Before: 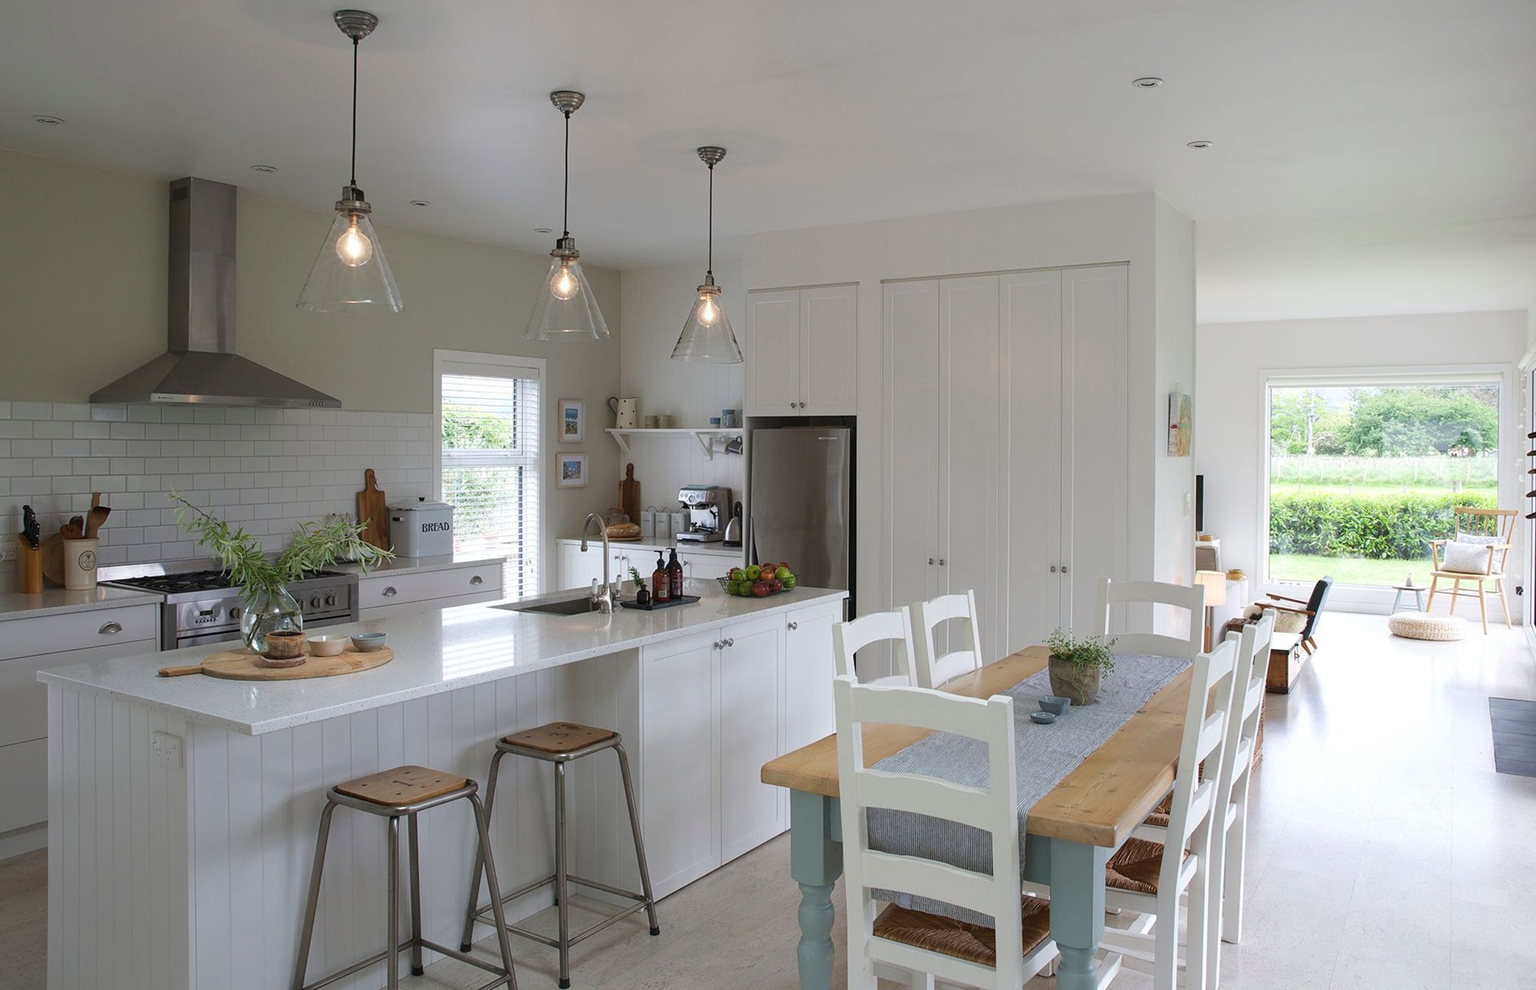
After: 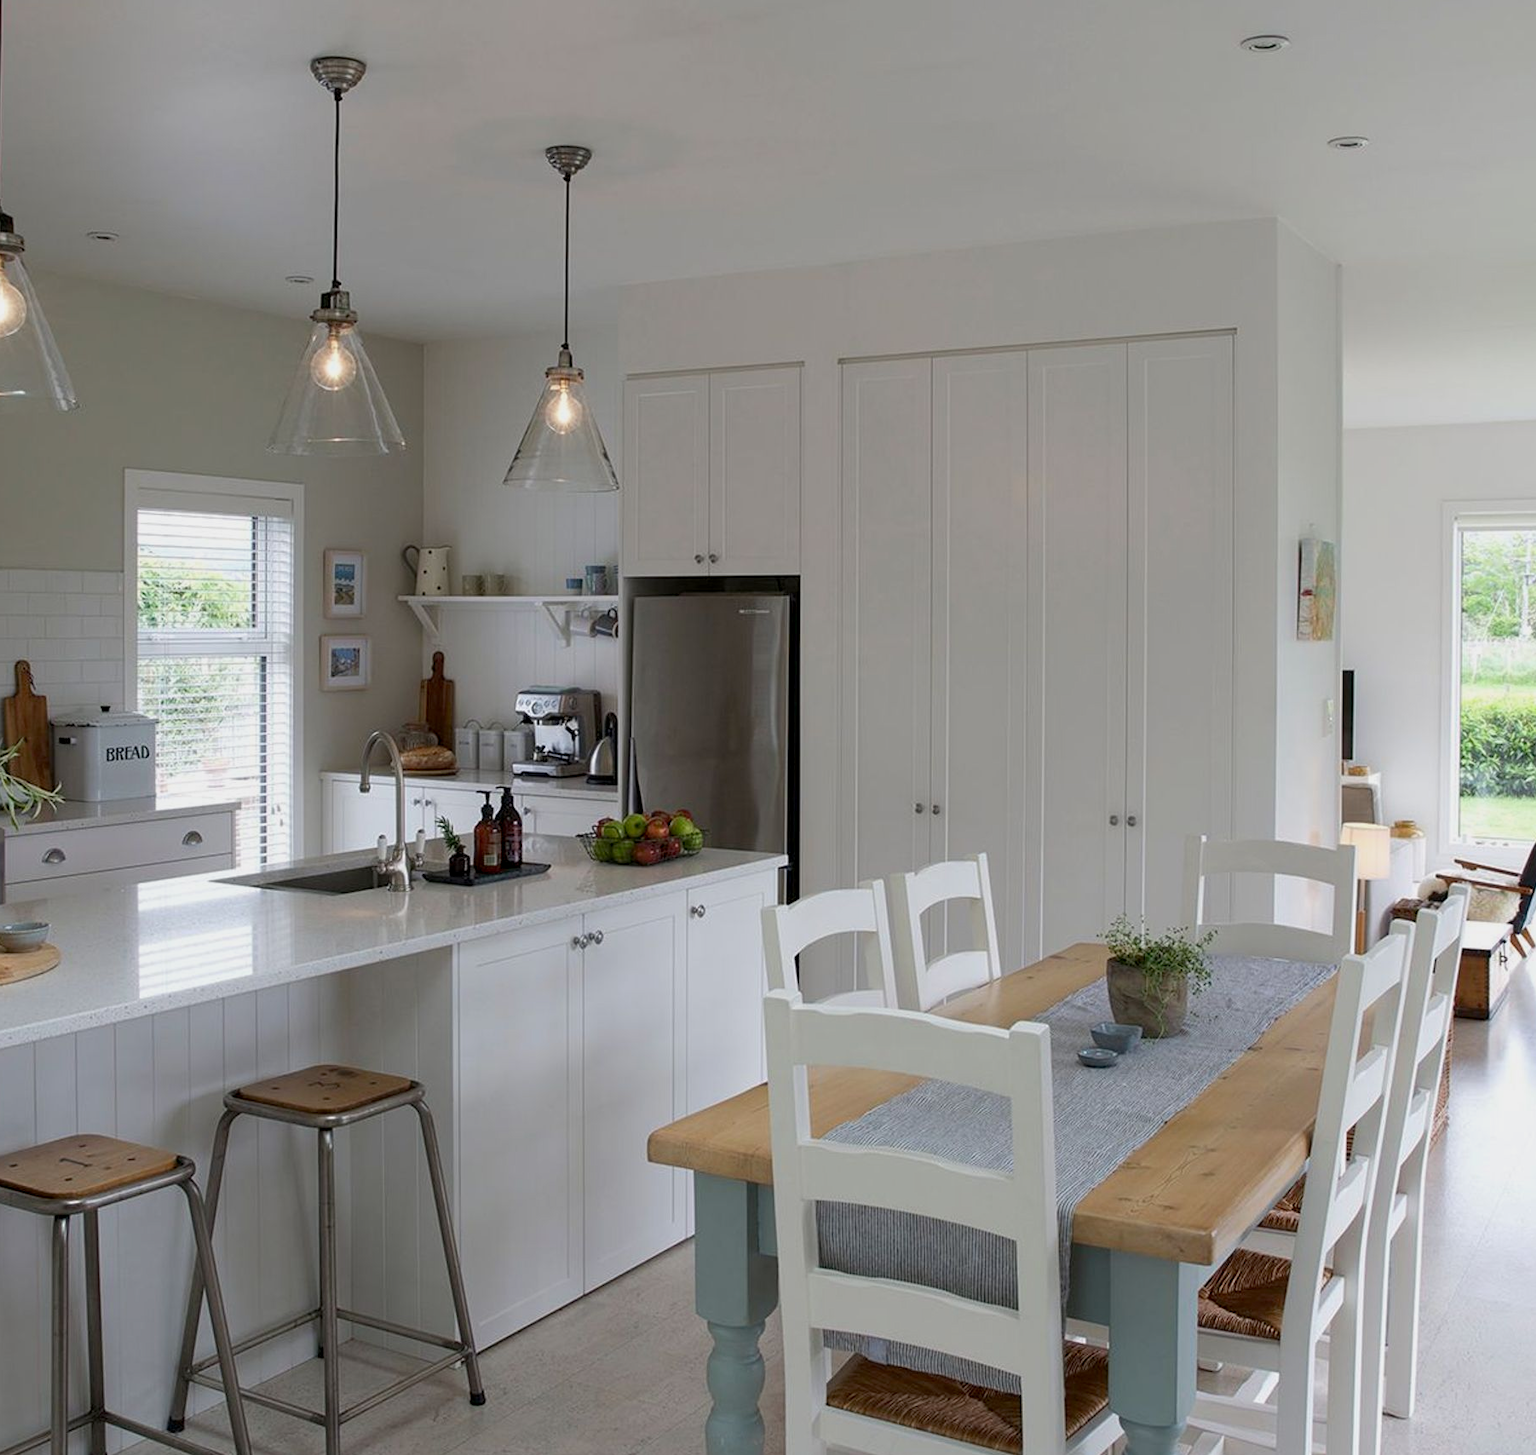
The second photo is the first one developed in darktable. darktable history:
tone equalizer: edges refinement/feathering 500, mask exposure compensation -1.57 EV, preserve details no
crop and rotate: left 23.176%, top 5.631%, right 14.217%, bottom 2.278%
exposure: black level correction 0.006, exposure -0.227 EV, compensate exposure bias true, compensate highlight preservation false
